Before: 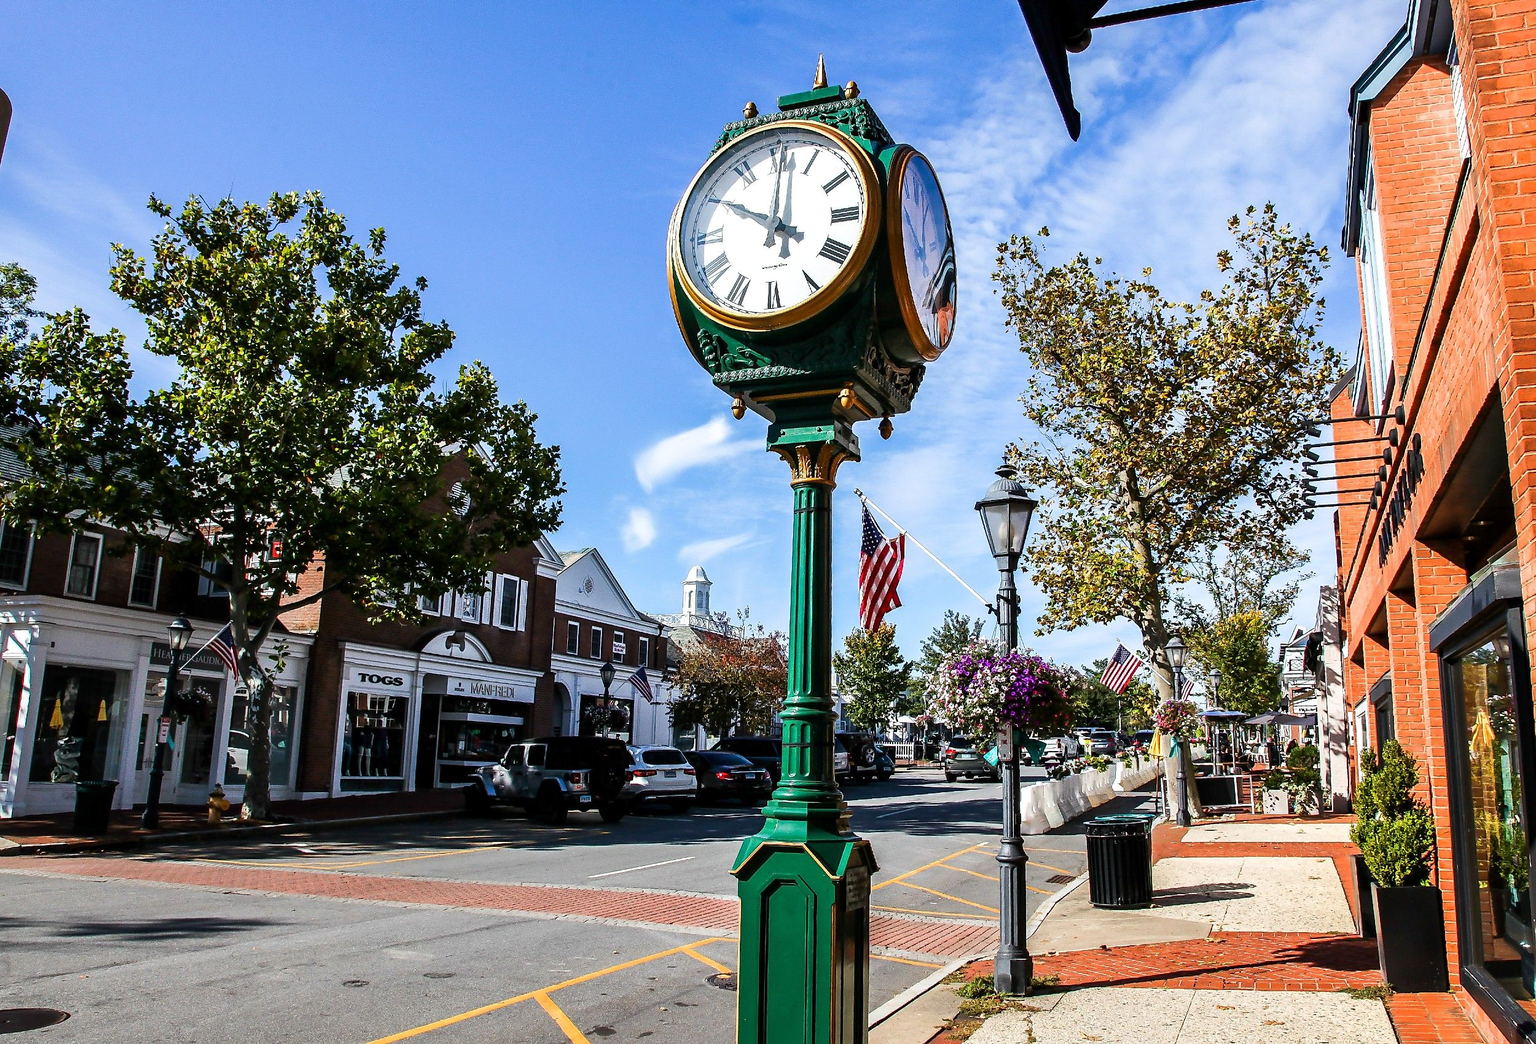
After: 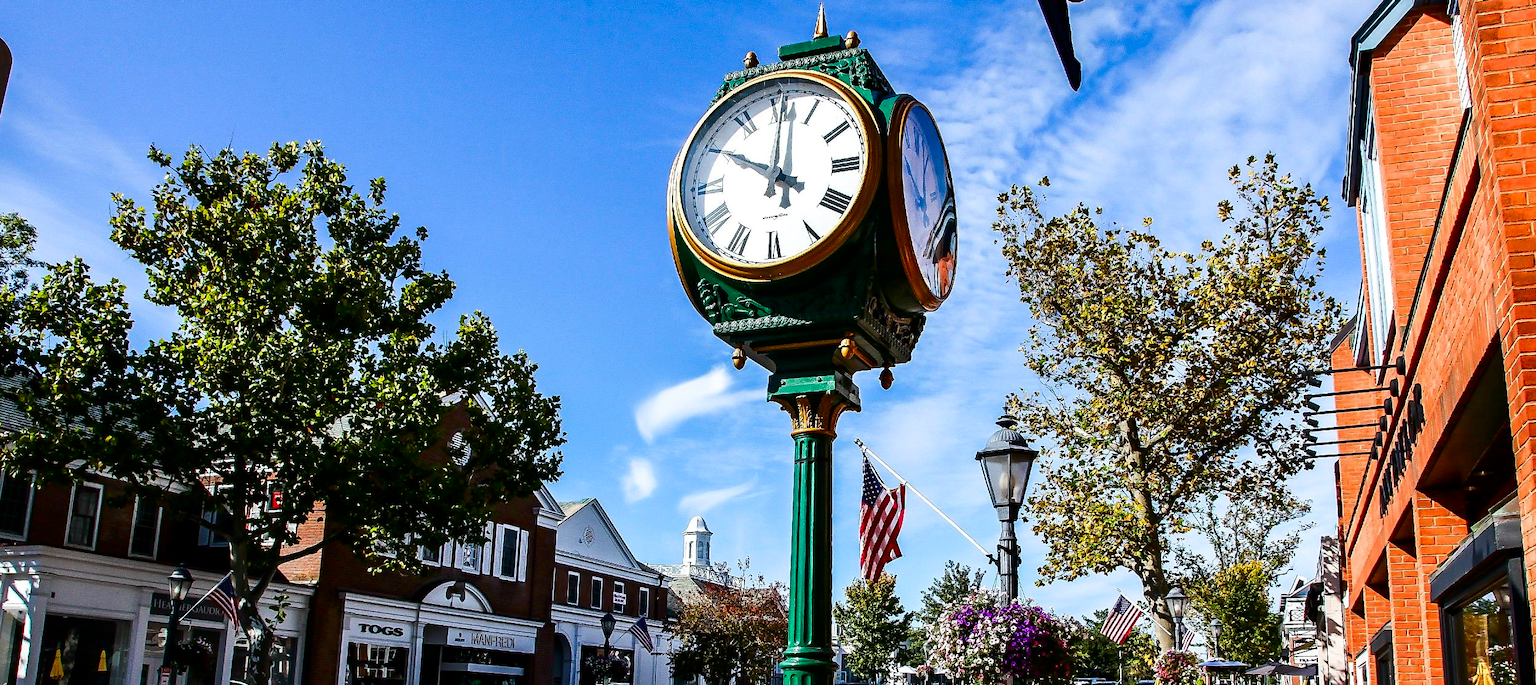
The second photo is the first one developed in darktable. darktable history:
crop and rotate: top 4.848%, bottom 29.503%
contrast brightness saturation: contrast 0.12, brightness -0.12, saturation 0.2
